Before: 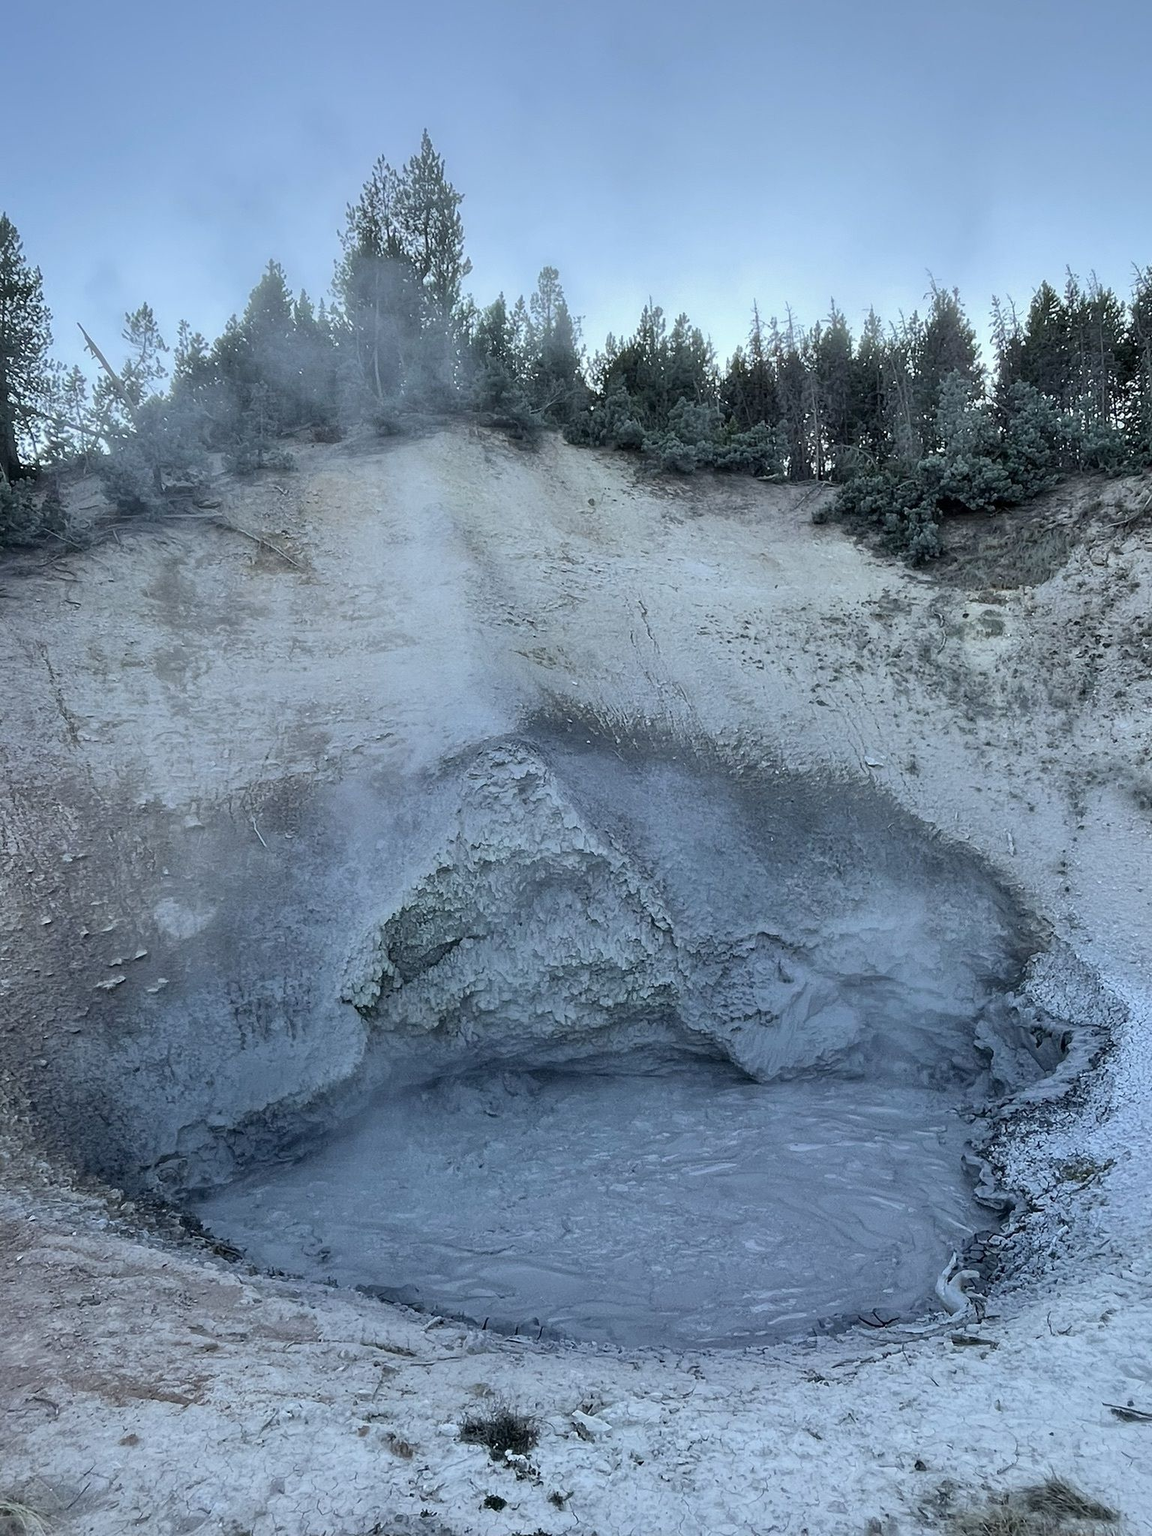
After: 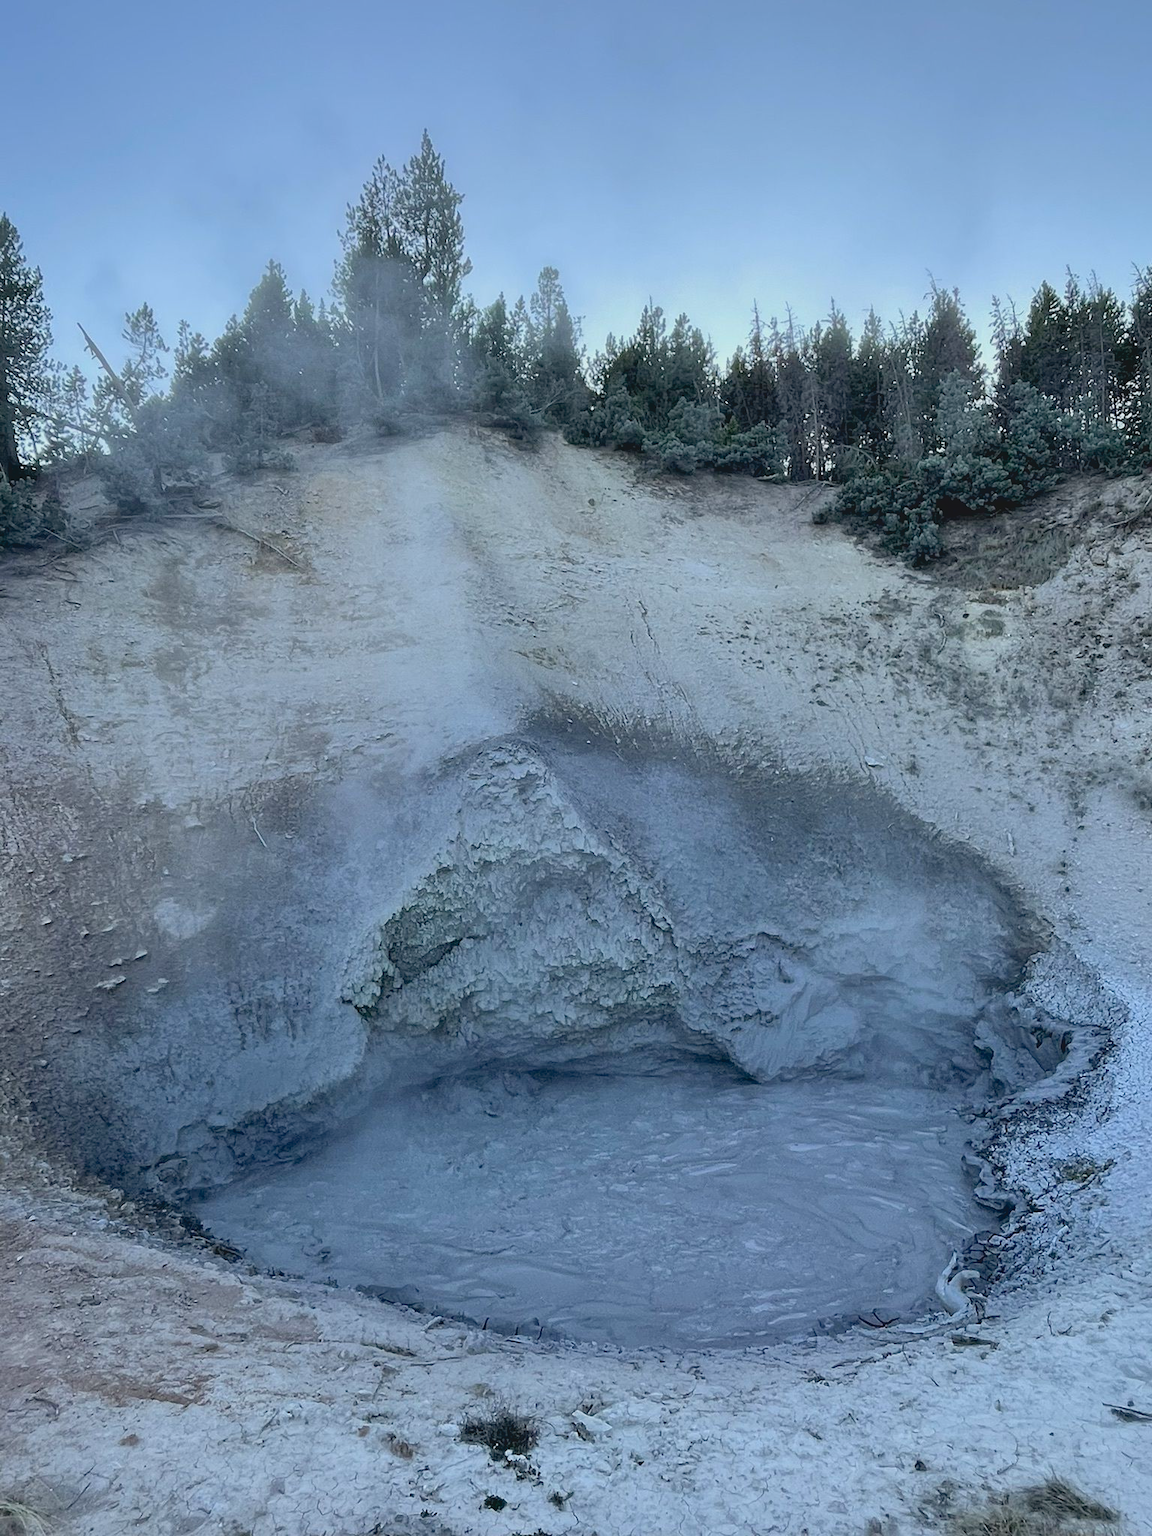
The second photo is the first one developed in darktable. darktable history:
lowpass: radius 0.1, contrast 0.85, saturation 1.1, unbound 0
exposure: black level correction 0.009, exposure 0.014 EV, compensate highlight preservation false
